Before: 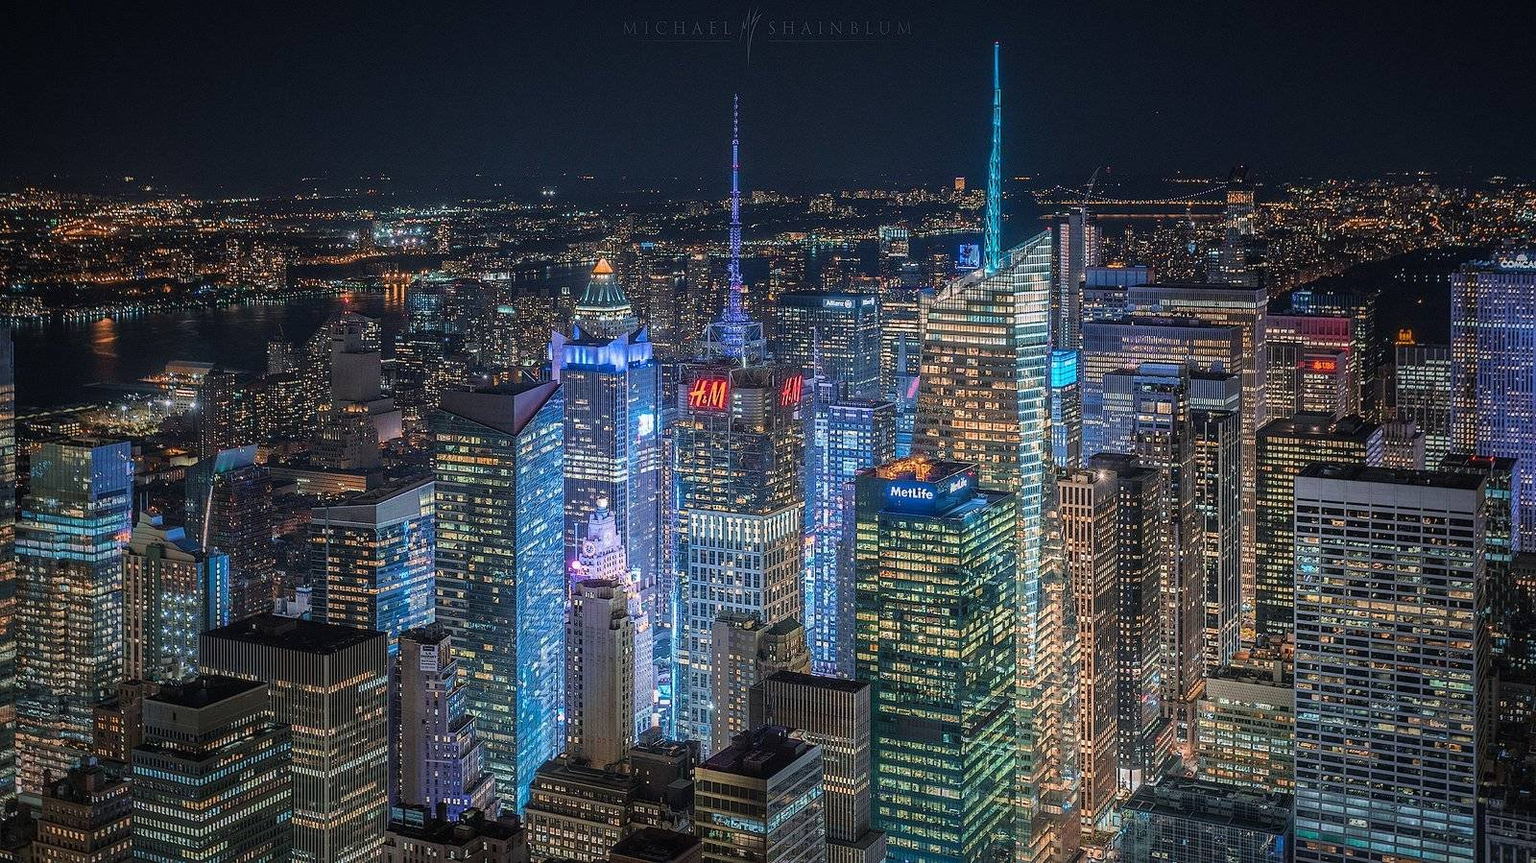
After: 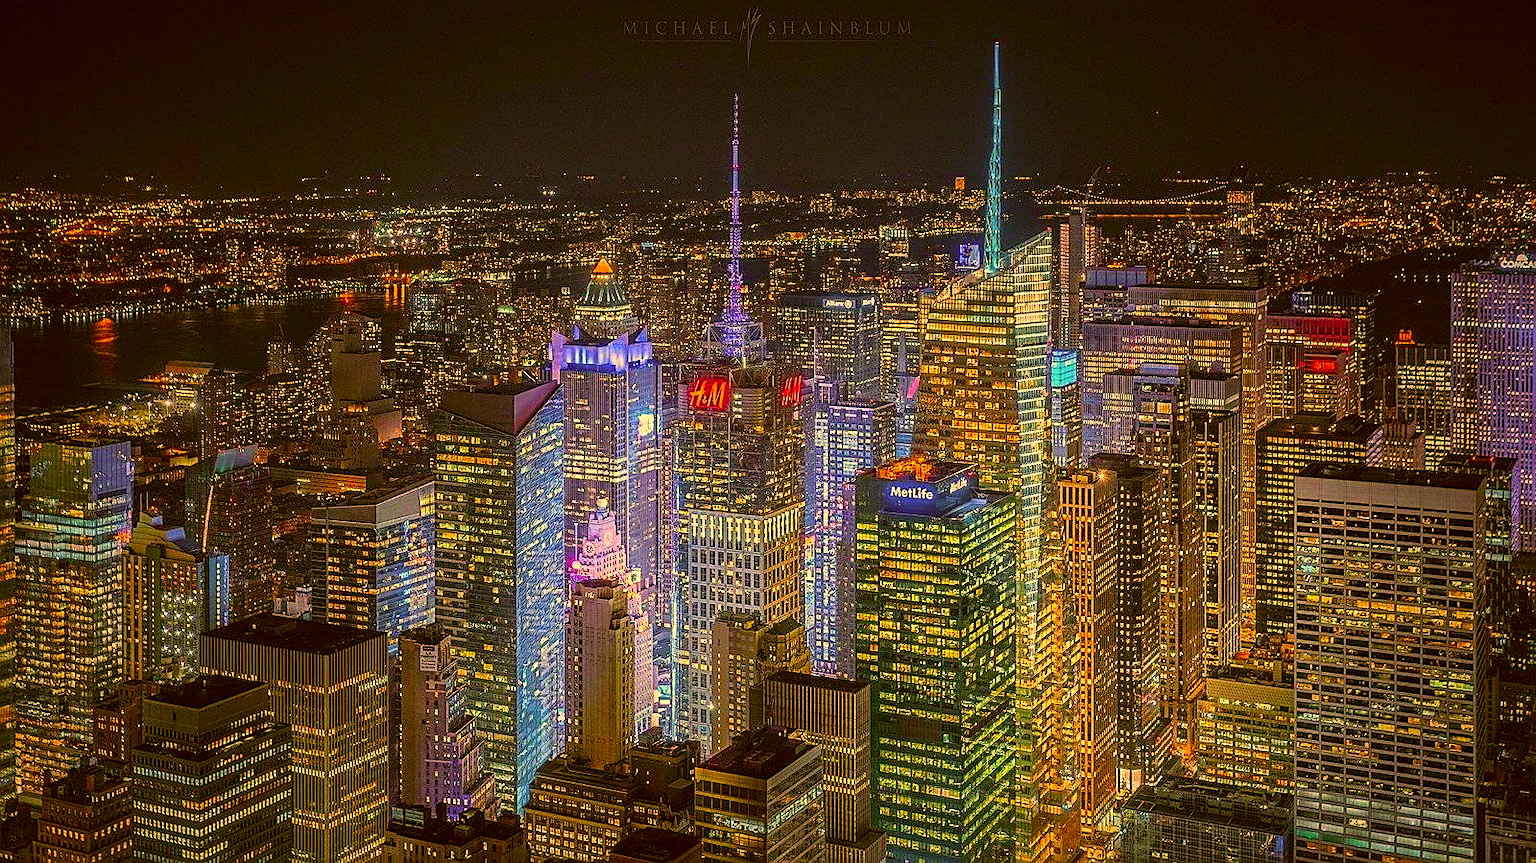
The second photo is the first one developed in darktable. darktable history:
color correction: highlights a* 10.86, highlights b* 29.88, shadows a* 2.85, shadows b* 17.62, saturation 1.74
sharpen: on, module defaults
